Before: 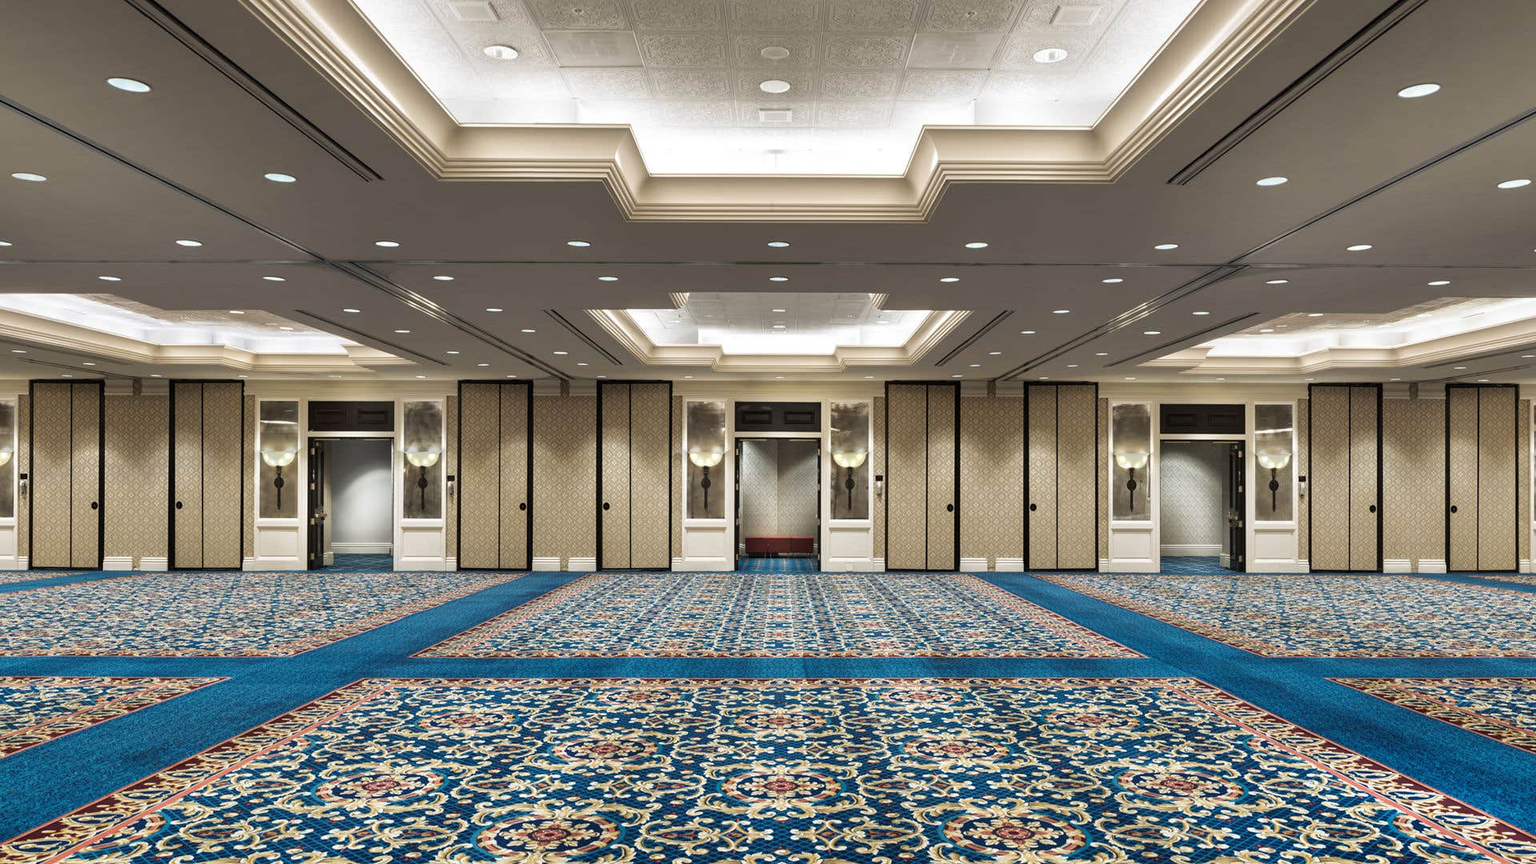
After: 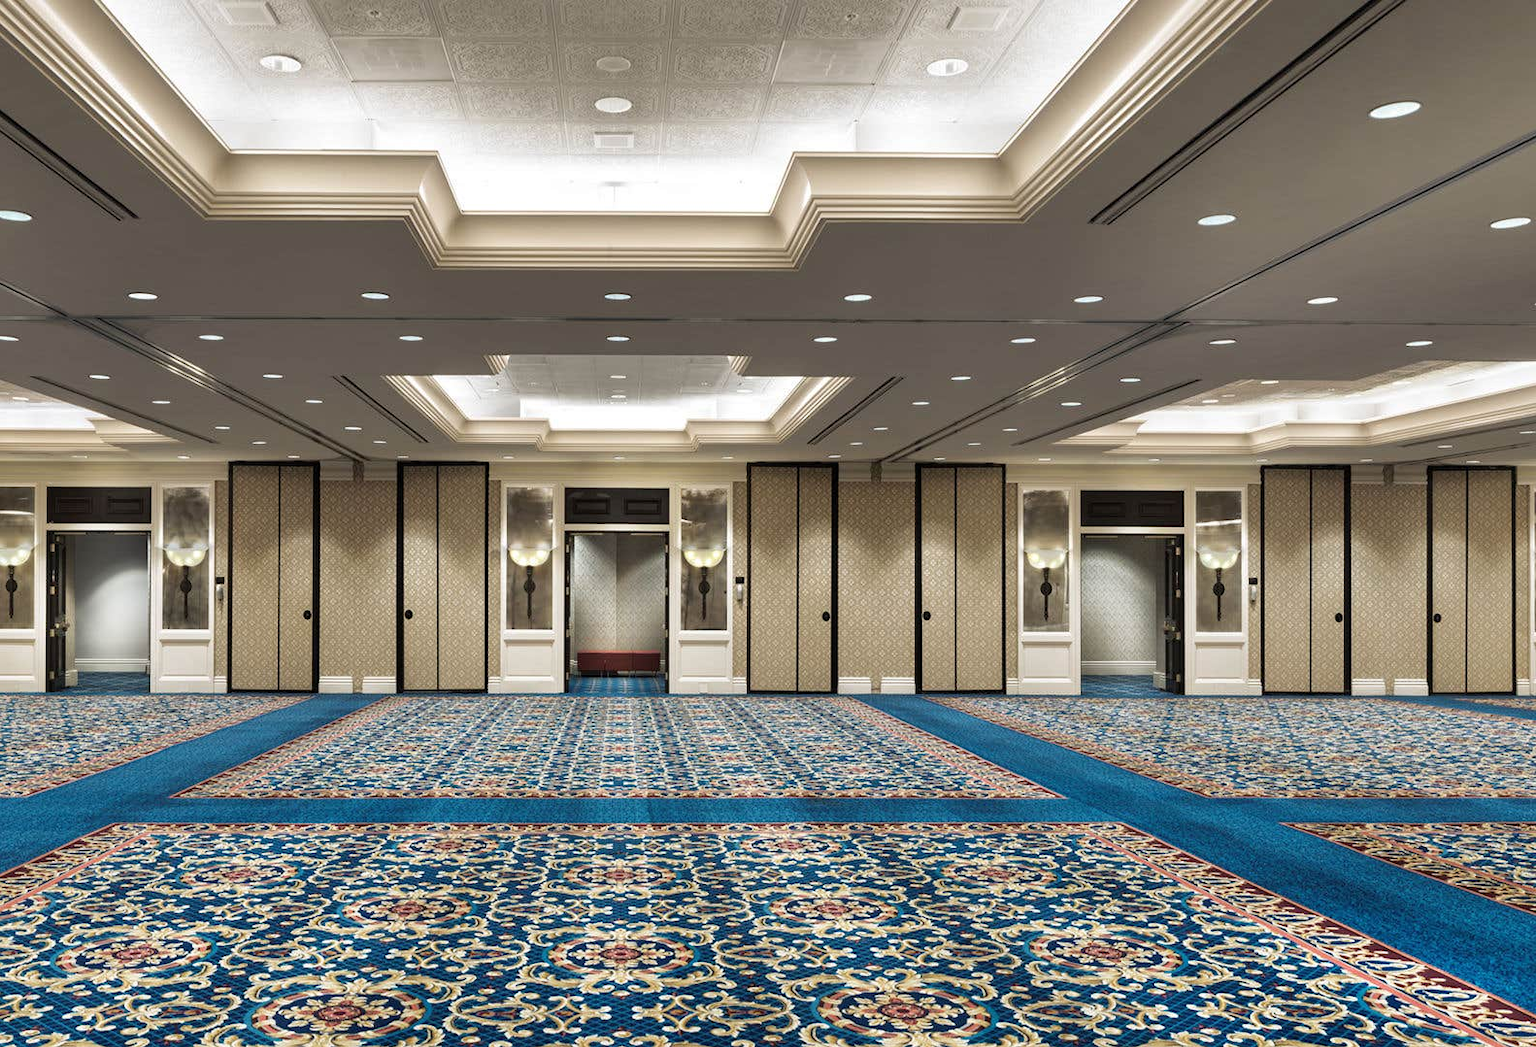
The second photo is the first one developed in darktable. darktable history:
exposure: compensate highlight preservation false
crop: left 17.582%, bottom 0.031%
